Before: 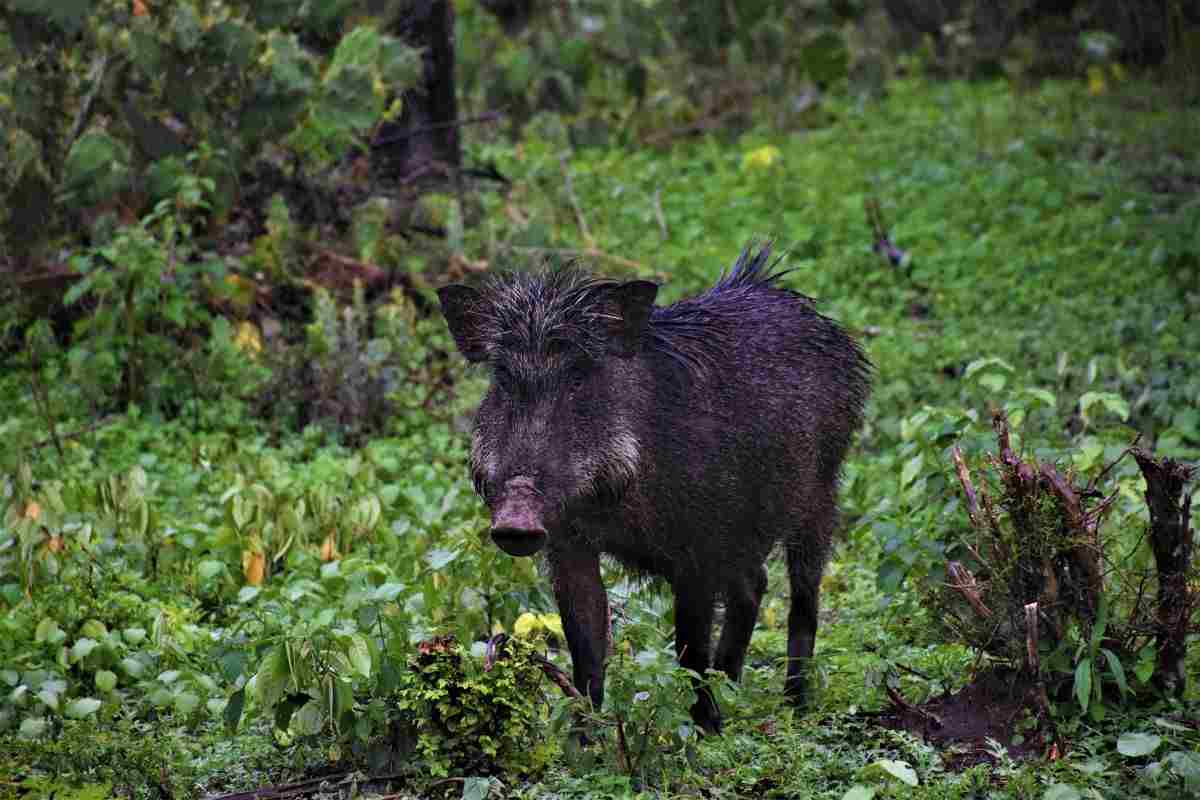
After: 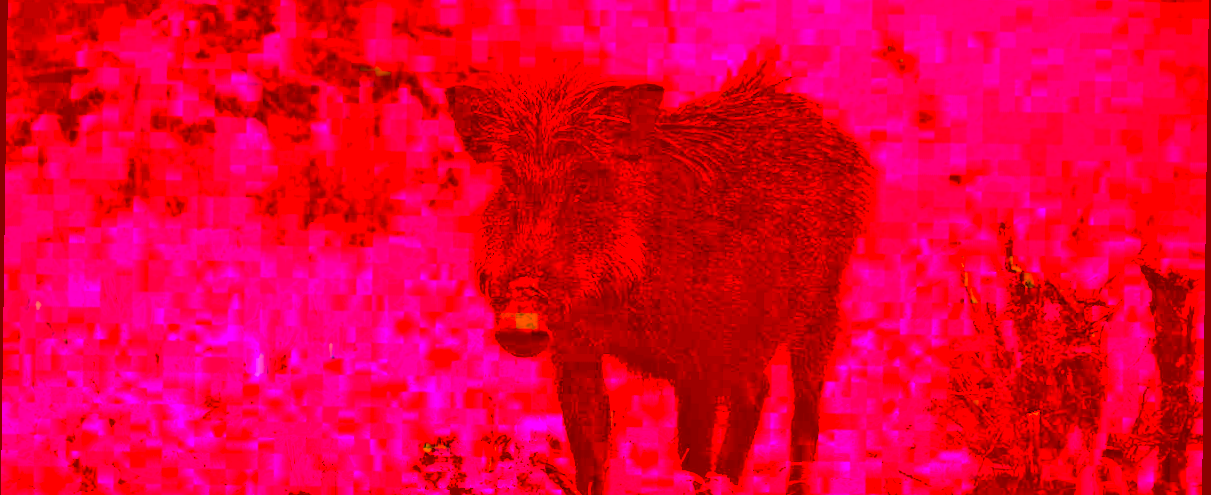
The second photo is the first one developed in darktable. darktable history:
base curve: curves: ch0 [(0, 0) (0.158, 0.273) (0.879, 0.895) (1, 1)], preserve colors none
exposure: black level correction 0.001, compensate highlight preservation false
vibrance: on, module defaults
crop and rotate: top 25.357%, bottom 13.942%
color correction: highlights a* -39.68, highlights b* -40, shadows a* -40, shadows b* -40, saturation -3
rotate and perspective: rotation 0.8°, automatic cropping off
